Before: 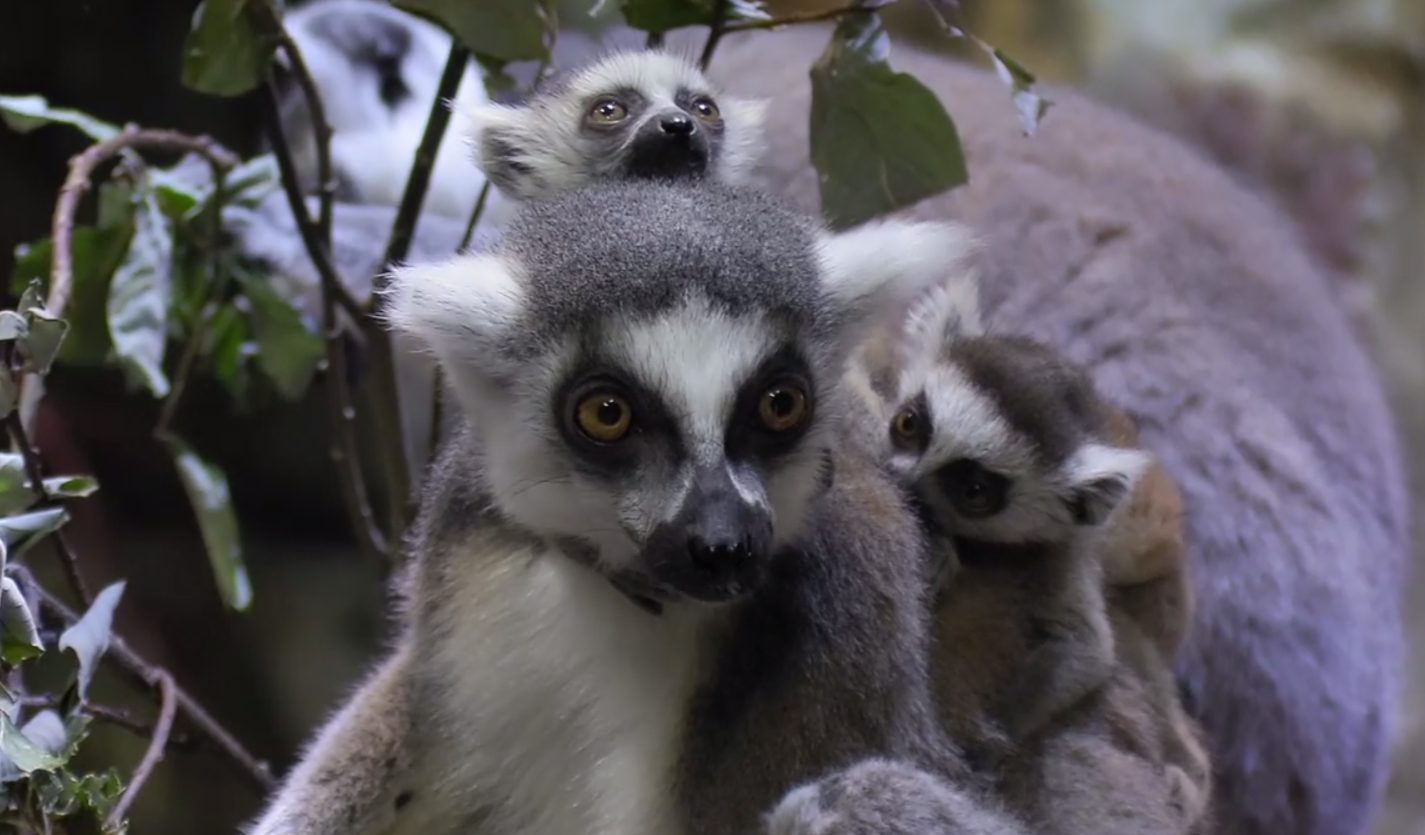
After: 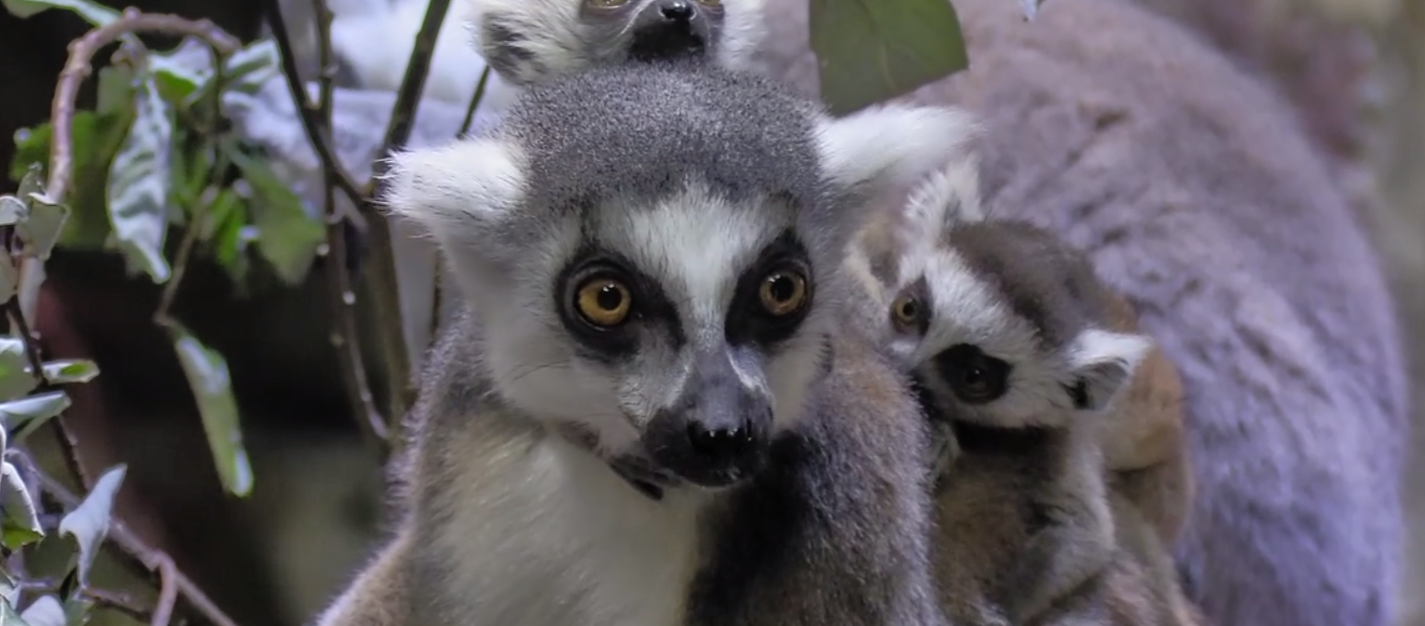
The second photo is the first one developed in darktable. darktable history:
crop: top 13.819%, bottom 11.169%
tone equalizer: -8 EV -0.528 EV, -7 EV -0.319 EV, -6 EV -0.083 EV, -5 EV 0.413 EV, -4 EV 0.985 EV, -3 EV 0.791 EV, -2 EV -0.01 EV, -1 EV 0.14 EV, +0 EV -0.012 EV, smoothing 1
local contrast: detail 110%
